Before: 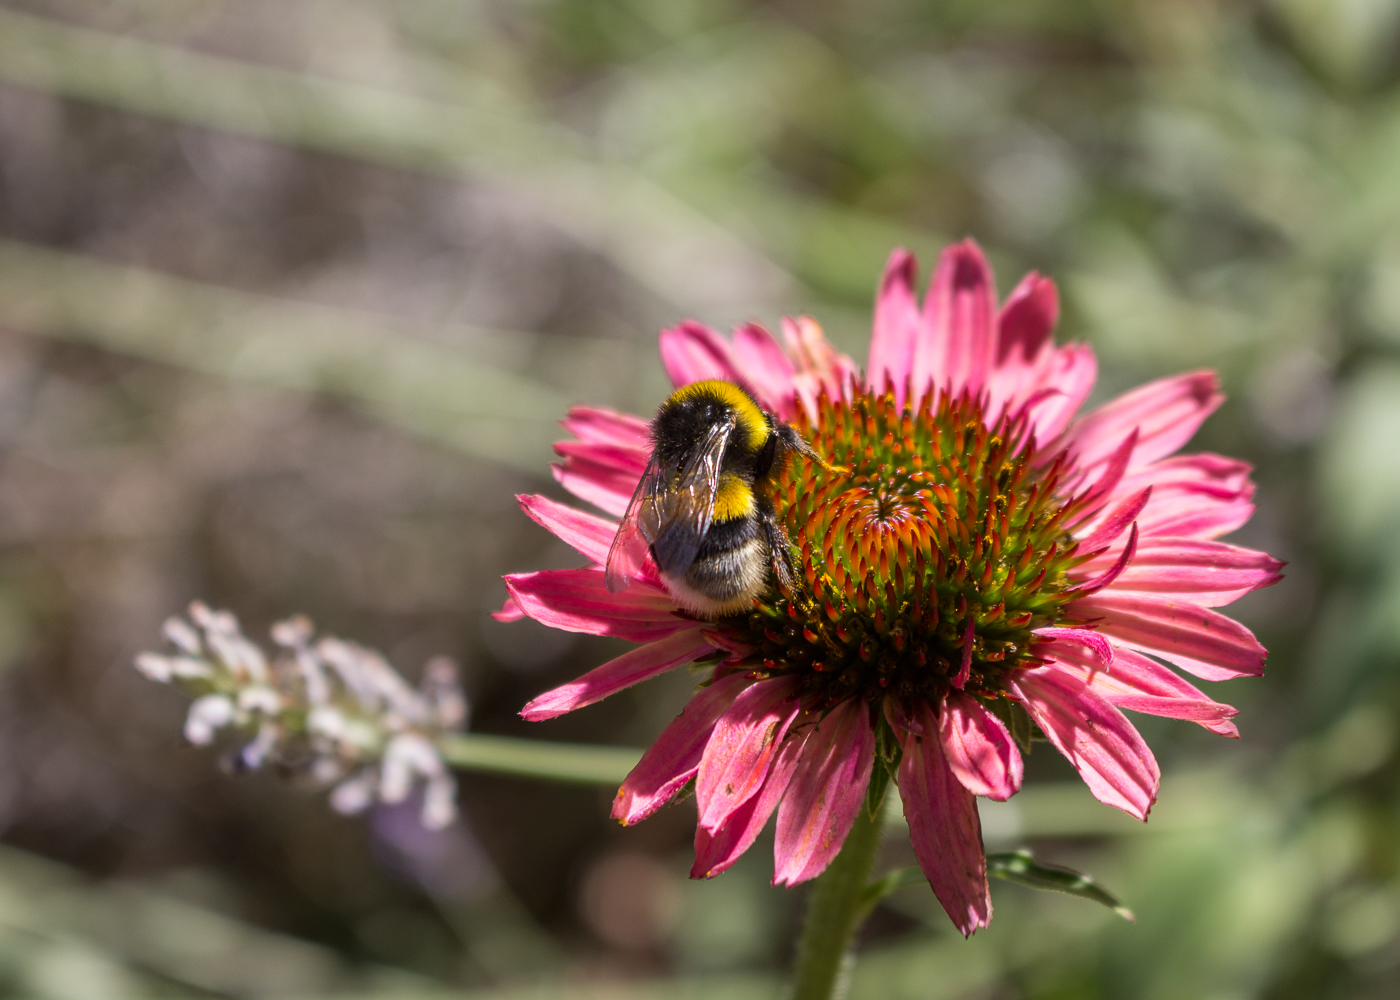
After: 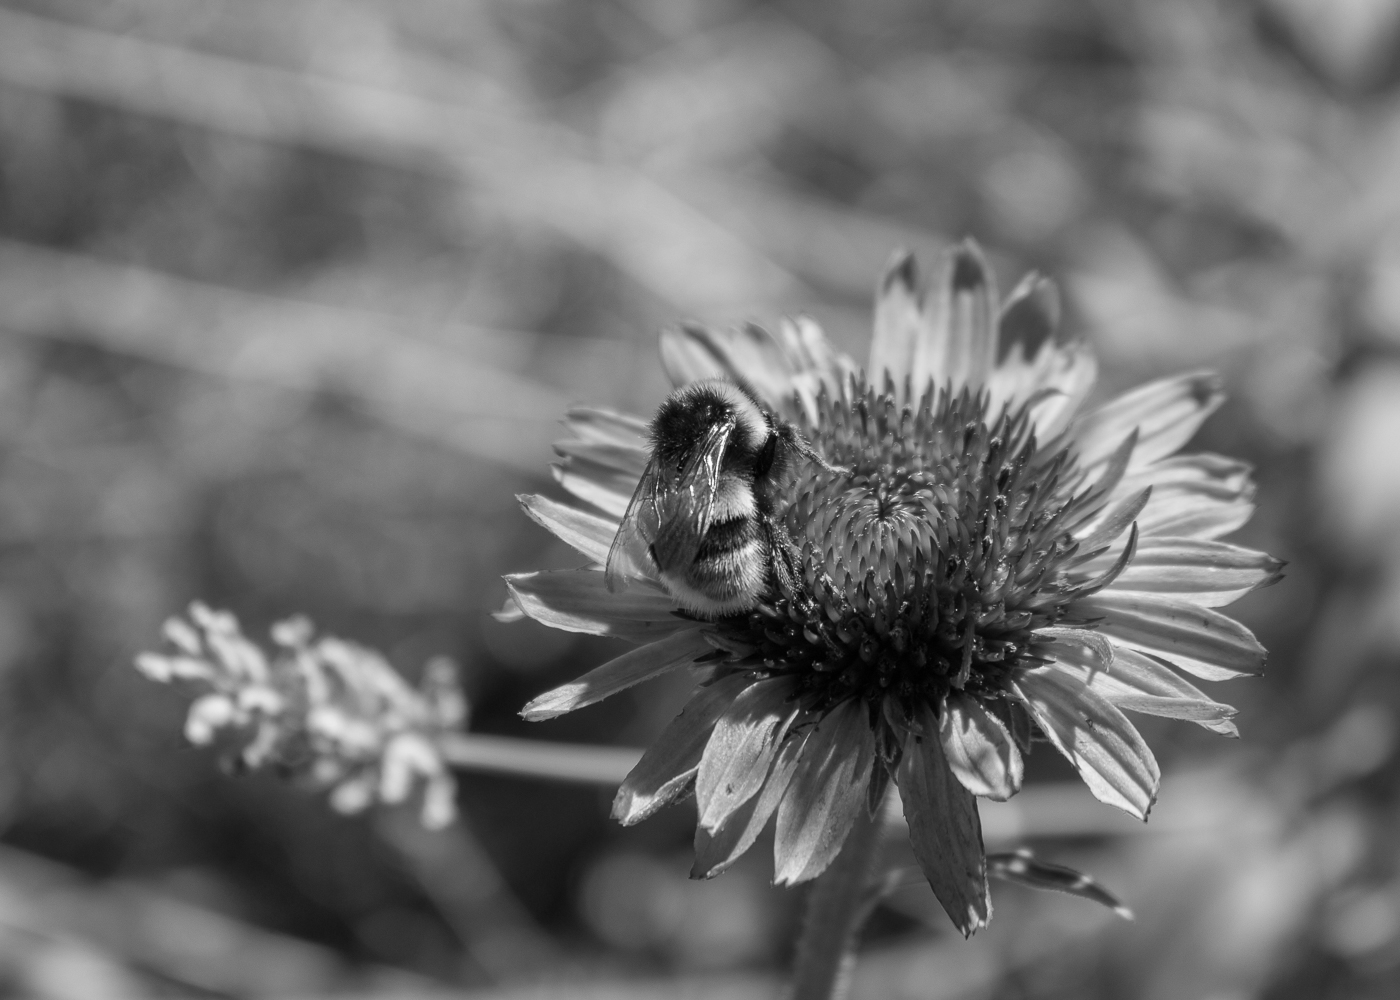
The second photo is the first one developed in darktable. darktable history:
color calibration: illuminant as shot in camera, x 0.358, y 0.373, temperature 4628.91 K
monochrome: on, module defaults
